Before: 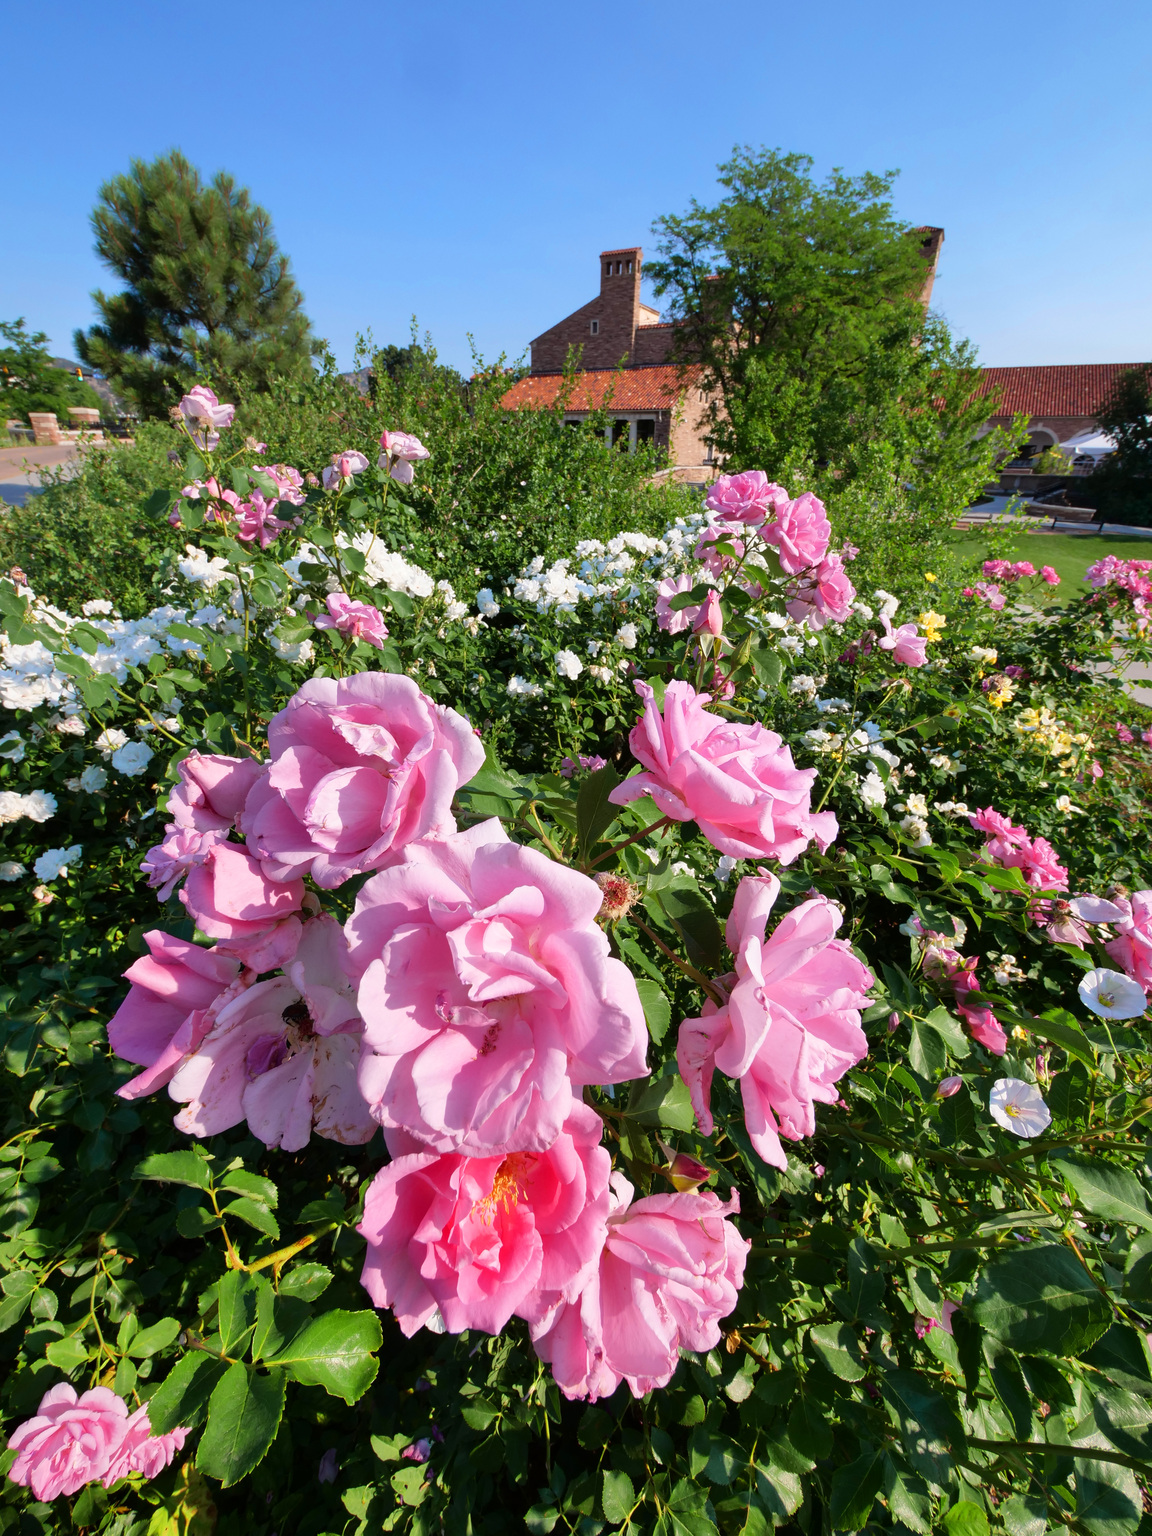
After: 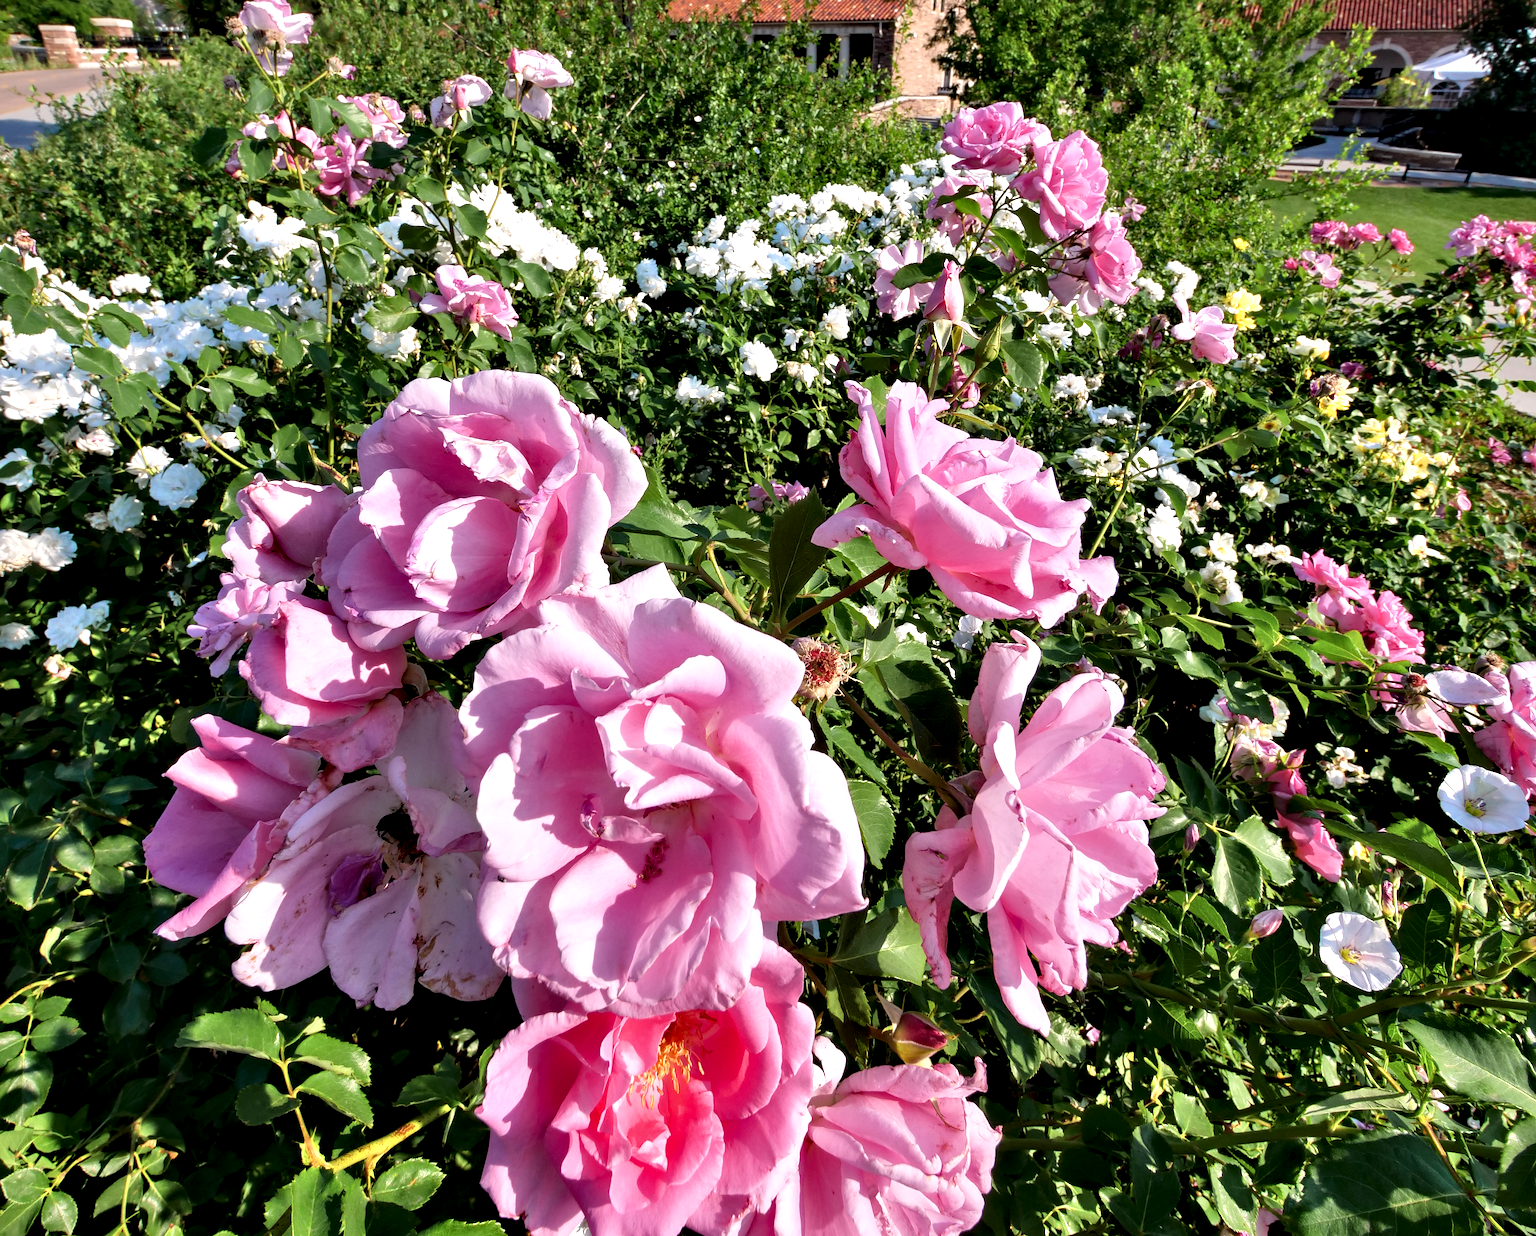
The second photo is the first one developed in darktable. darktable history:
crop and rotate: top 25.684%, bottom 13.926%
contrast equalizer: octaves 7, y [[0.601, 0.6, 0.598, 0.598, 0.6, 0.601], [0.5 ×6], [0.5 ×6], [0 ×6], [0 ×6]]
